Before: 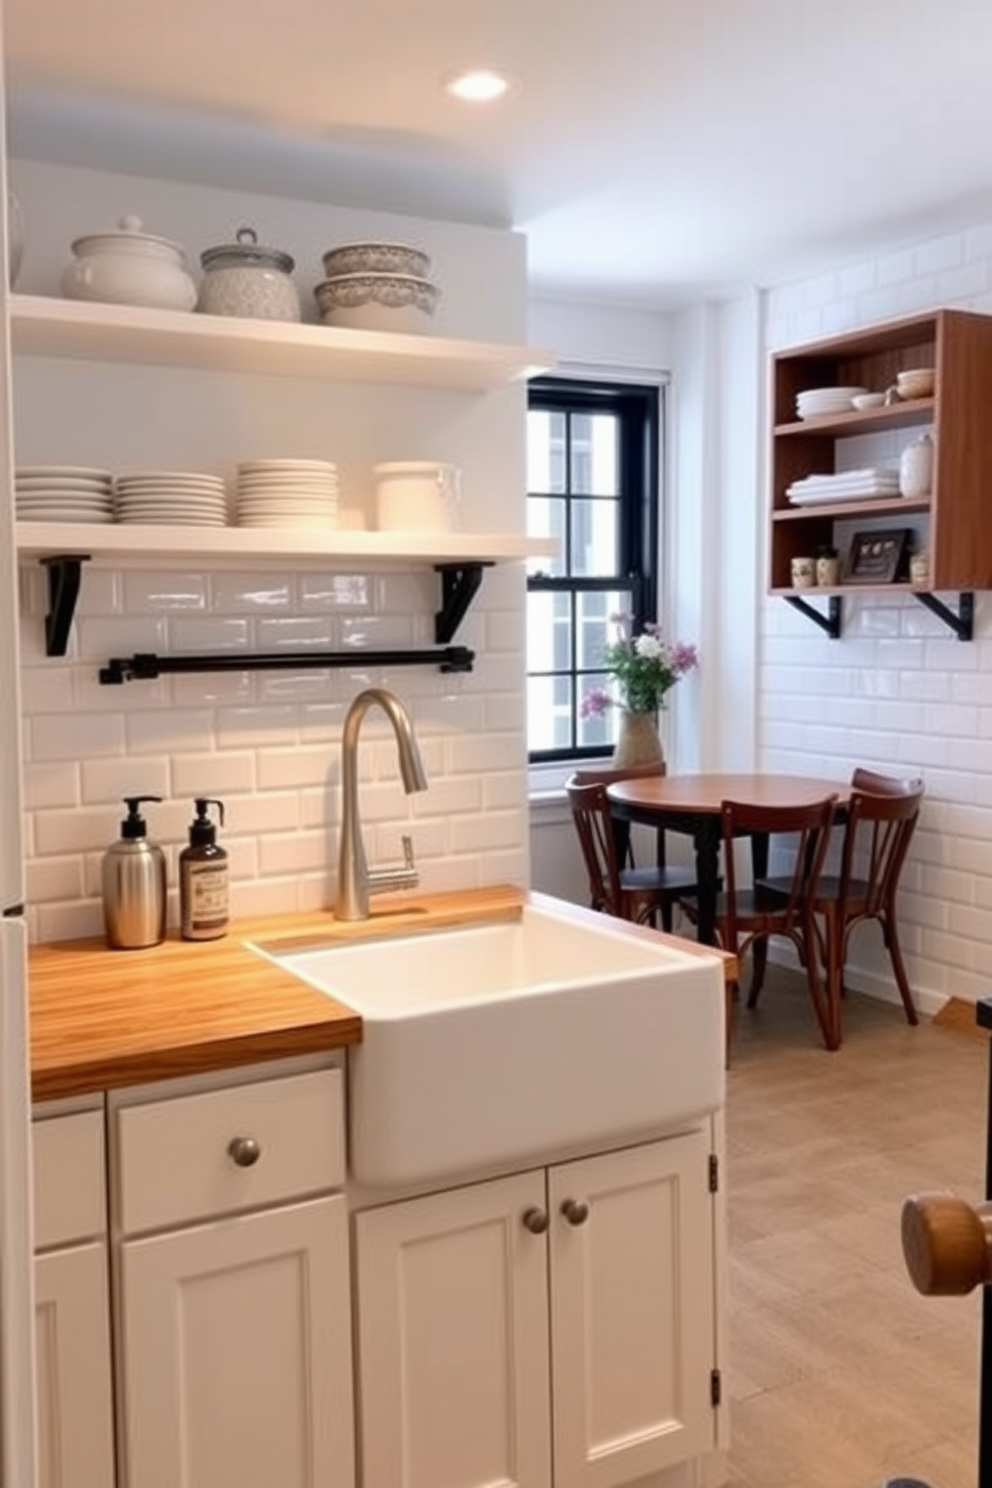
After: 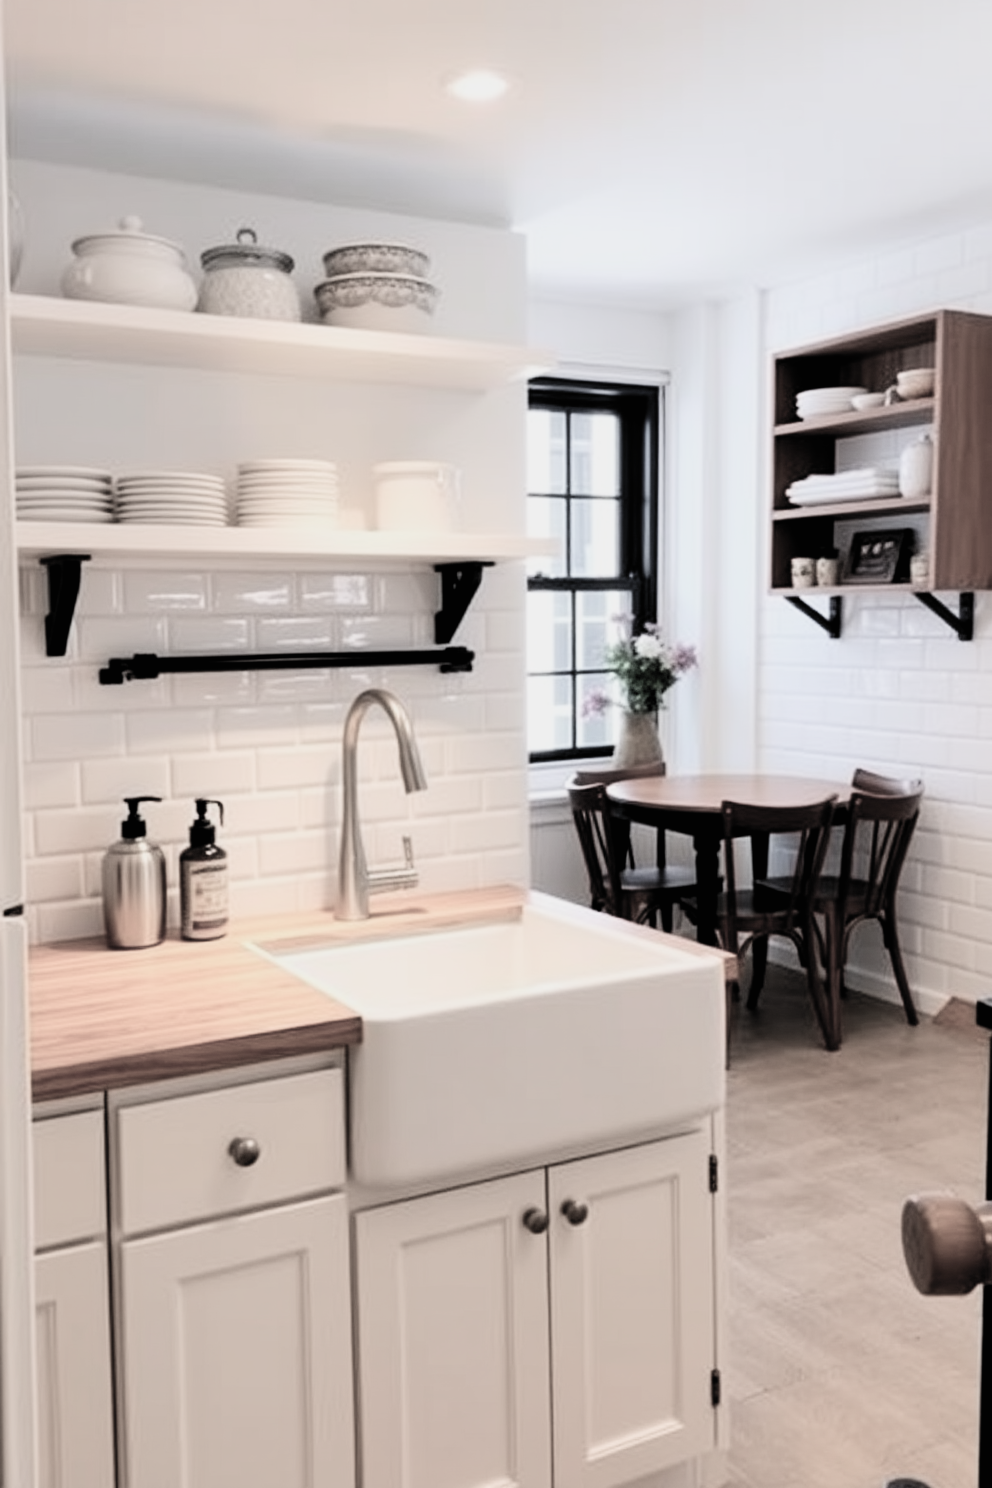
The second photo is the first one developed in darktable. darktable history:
filmic rgb: black relative exposure -5.03 EV, white relative exposure 3.99 EV, hardness 2.89, contrast 1.193, highlights saturation mix -30.94%, color science v4 (2020)
contrast brightness saturation: contrast 0.204, brightness 0.161, saturation 0.221
